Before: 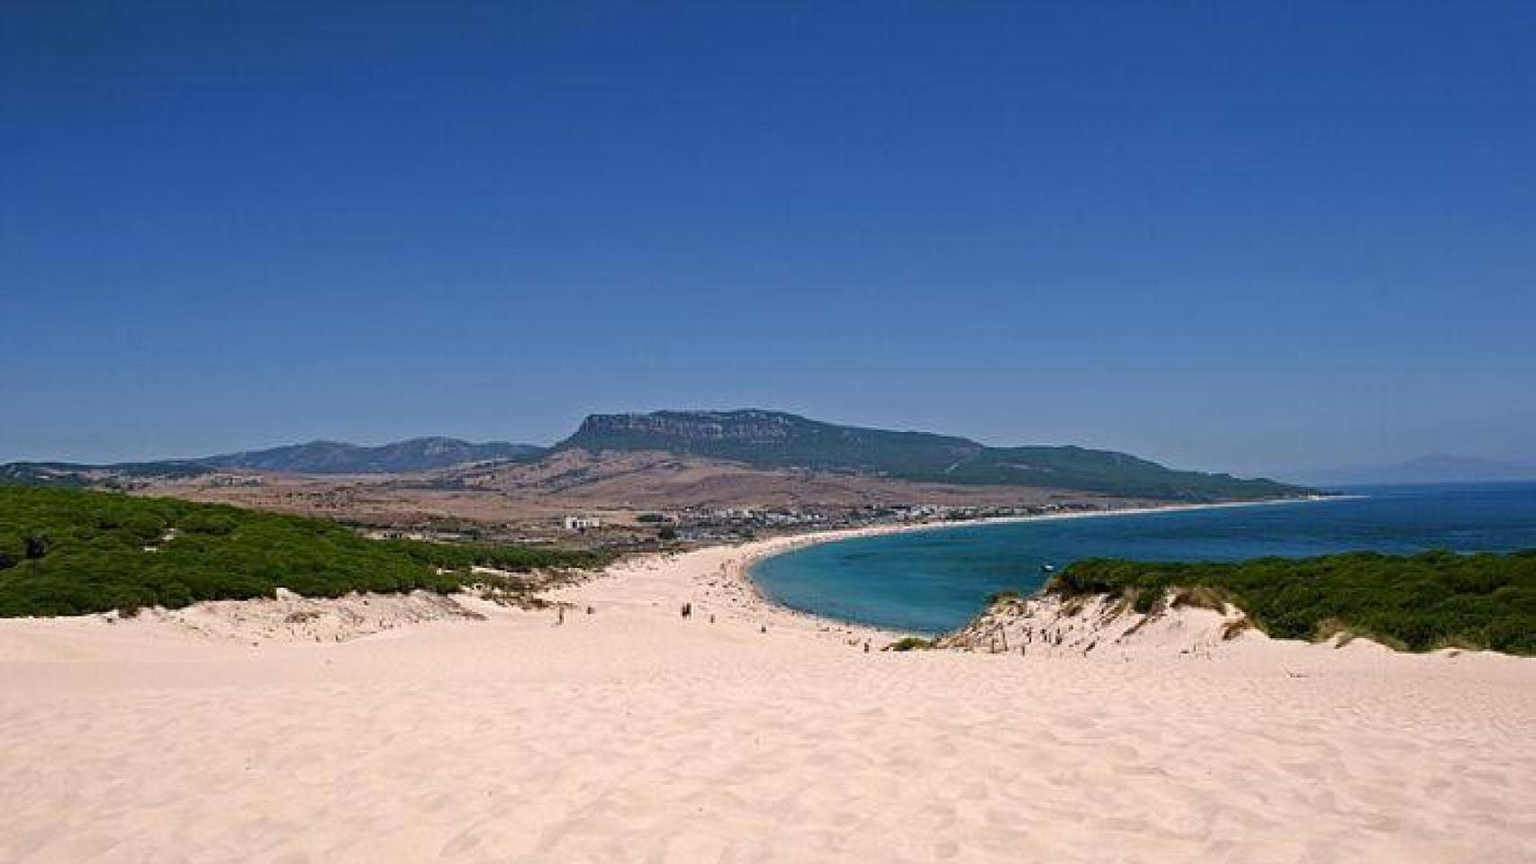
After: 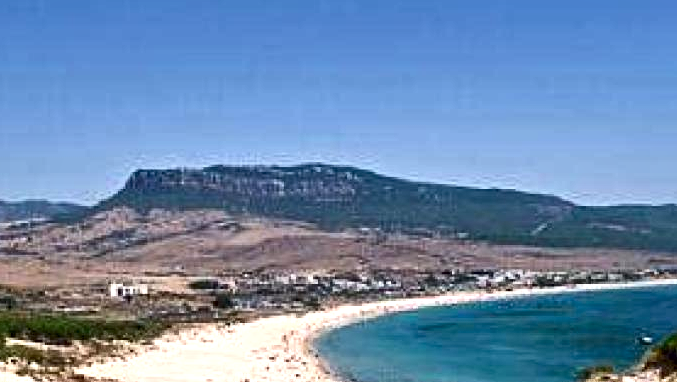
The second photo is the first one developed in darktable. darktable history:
crop: left 30.383%, top 30.315%, right 29.916%, bottom 29.891%
local contrast: mode bilateral grid, contrast 24, coarseness 59, detail 152%, midtone range 0.2
exposure: black level correction 0.001, exposure 0.675 EV, compensate highlight preservation false
tone curve: curves: ch0 [(0, 0) (0.003, 0.038) (0.011, 0.035) (0.025, 0.03) (0.044, 0.044) (0.069, 0.062) (0.1, 0.087) (0.136, 0.114) (0.177, 0.15) (0.224, 0.193) (0.277, 0.242) (0.335, 0.299) (0.399, 0.361) (0.468, 0.437) (0.543, 0.521) (0.623, 0.614) (0.709, 0.717) (0.801, 0.817) (0.898, 0.913) (1, 1)], color space Lab, independent channels, preserve colors none
